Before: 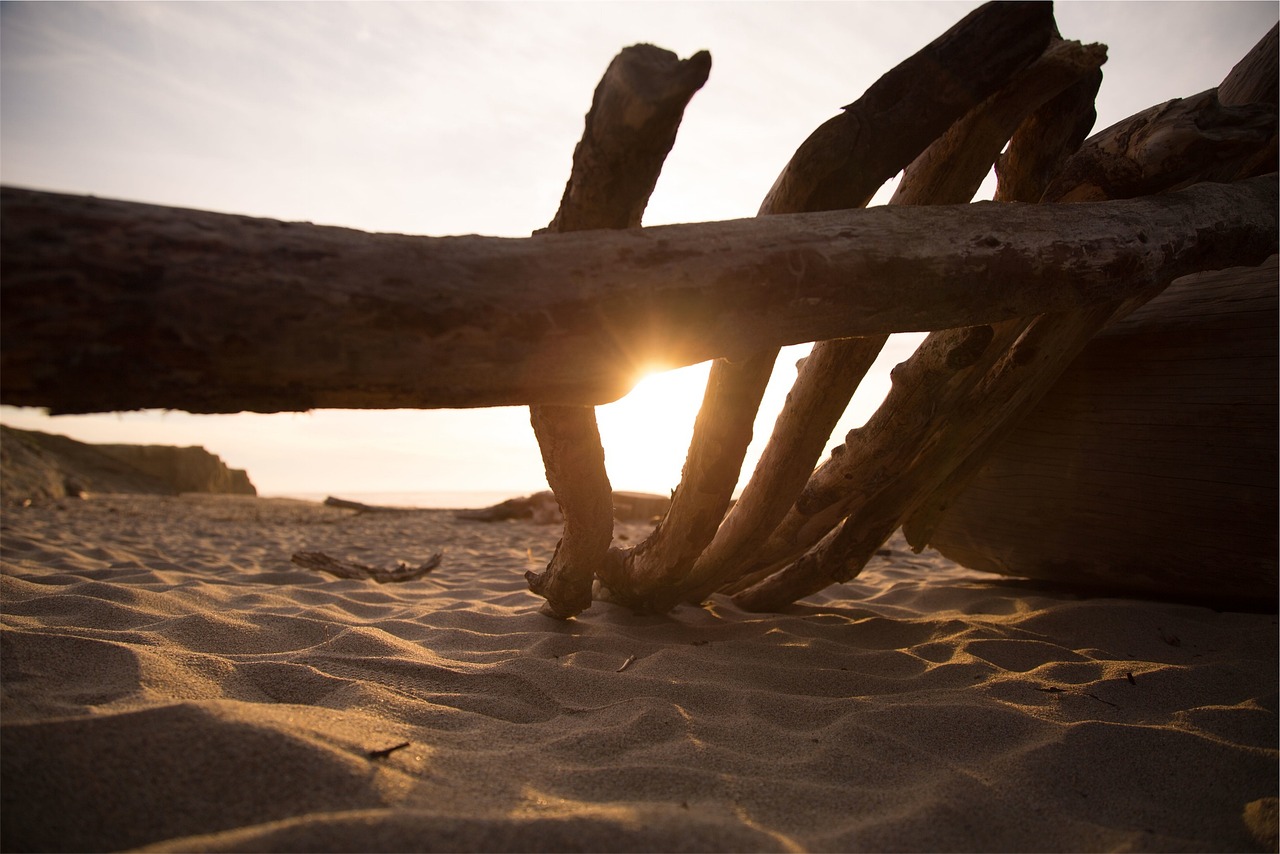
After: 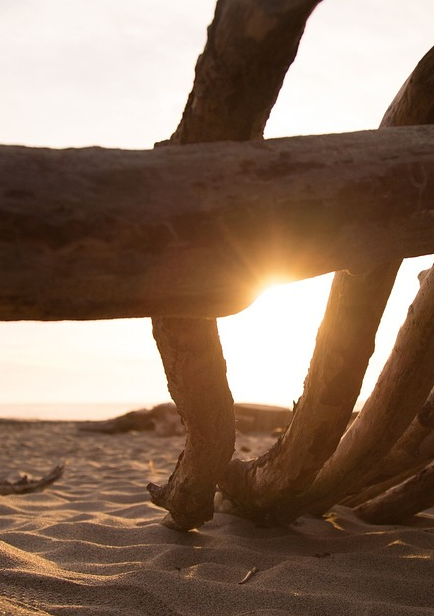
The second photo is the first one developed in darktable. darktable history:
crop and rotate: left 29.535%, top 10.387%, right 36.495%, bottom 17.364%
